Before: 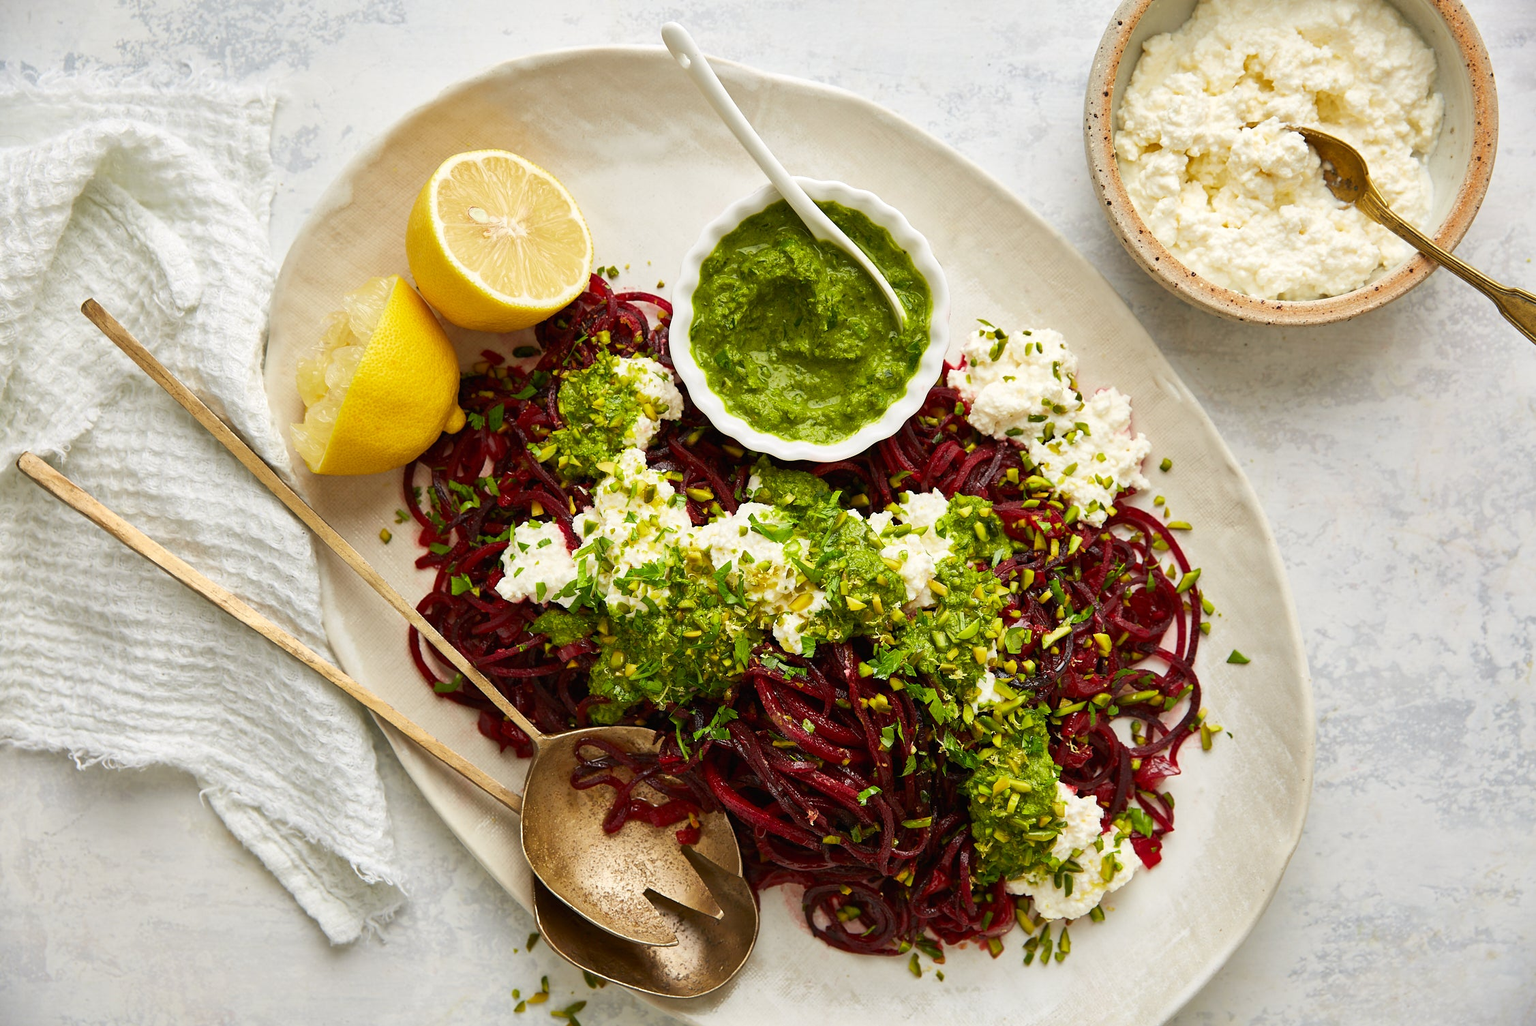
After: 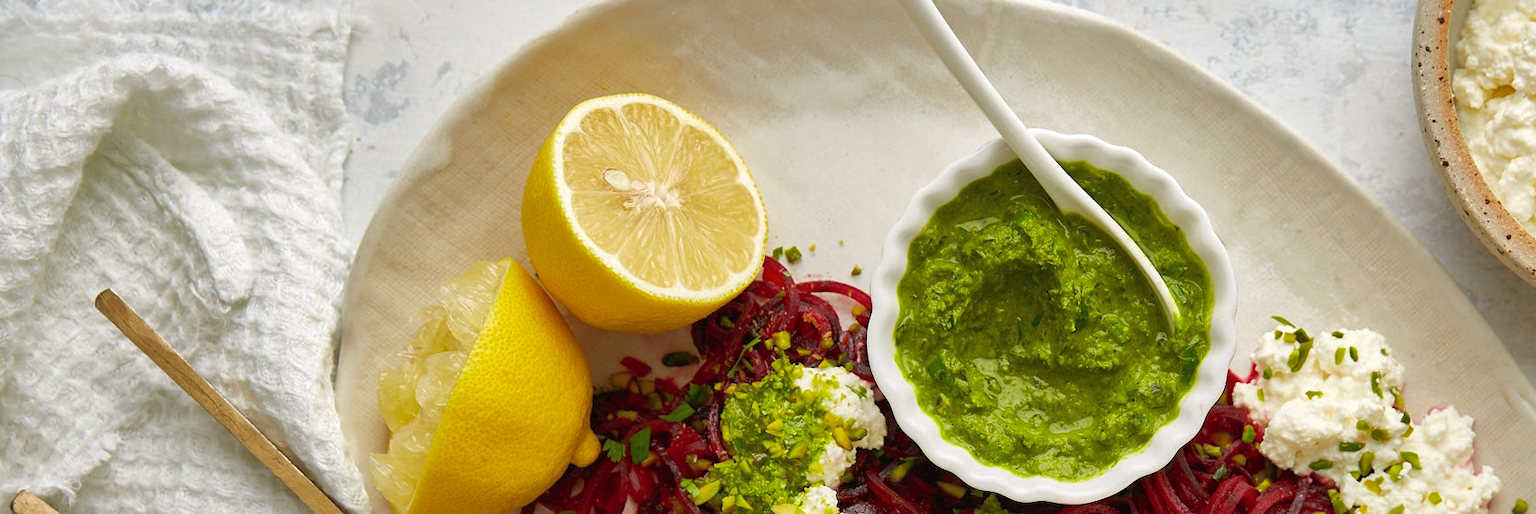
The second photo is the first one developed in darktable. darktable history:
crop: left 0.581%, top 7.643%, right 23.28%, bottom 54.098%
shadows and highlights: on, module defaults
